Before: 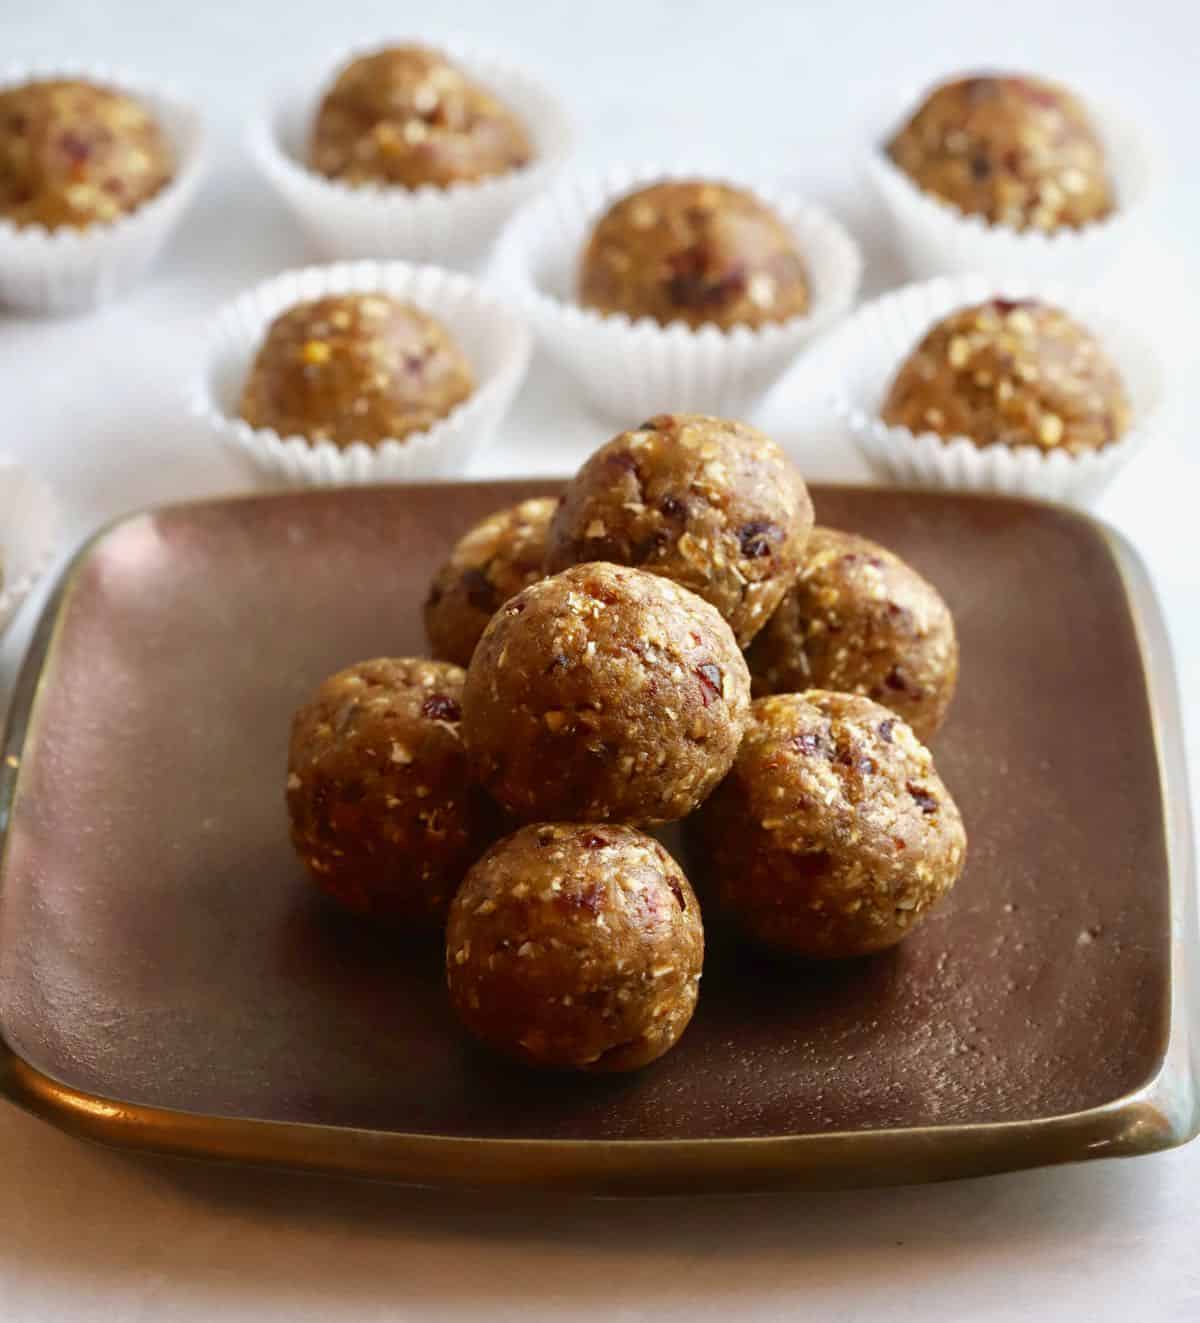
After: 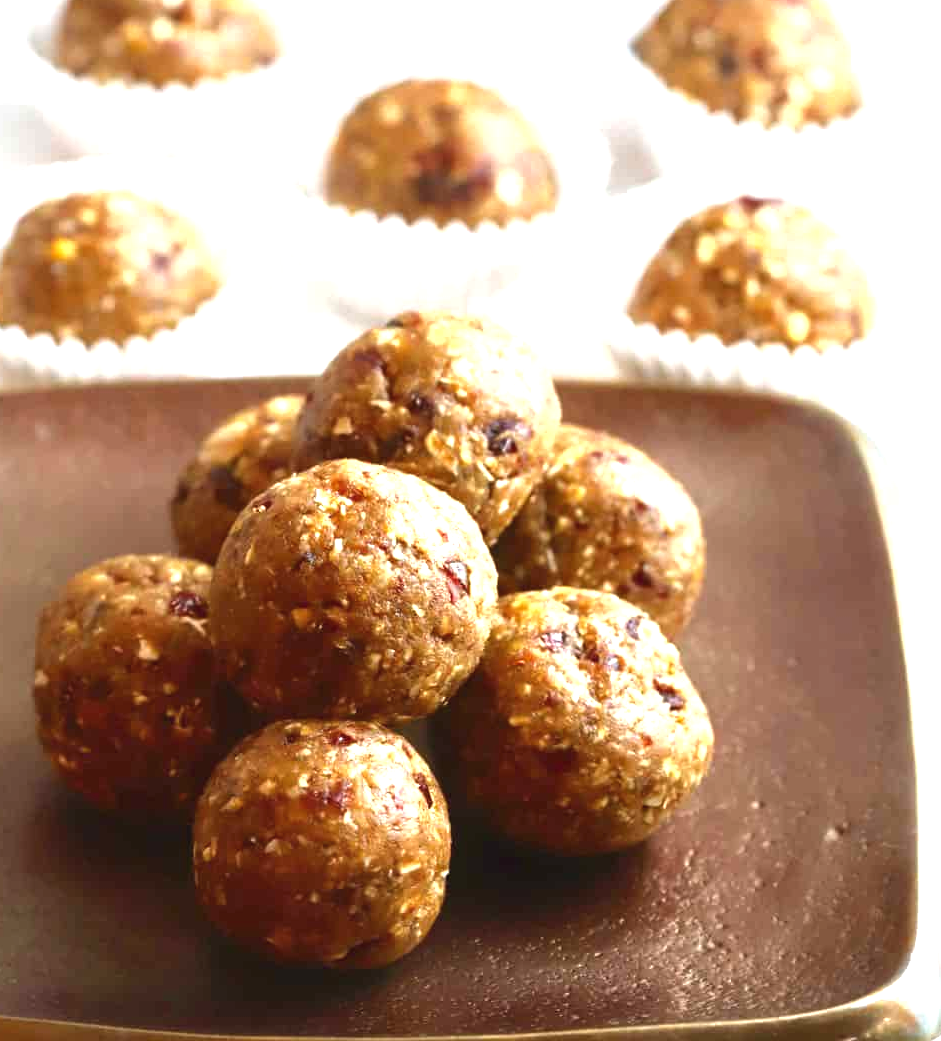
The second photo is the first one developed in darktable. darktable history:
crop and rotate: left 21.116%, top 7.852%, right 0.41%, bottom 13.443%
contrast brightness saturation: contrast 0.028, brightness -0.035
exposure: black level correction -0.002, exposure 1.109 EV, compensate exposure bias true, compensate highlight preservation false
shadows and highlights: shadows 25.81, highlights -25.78
